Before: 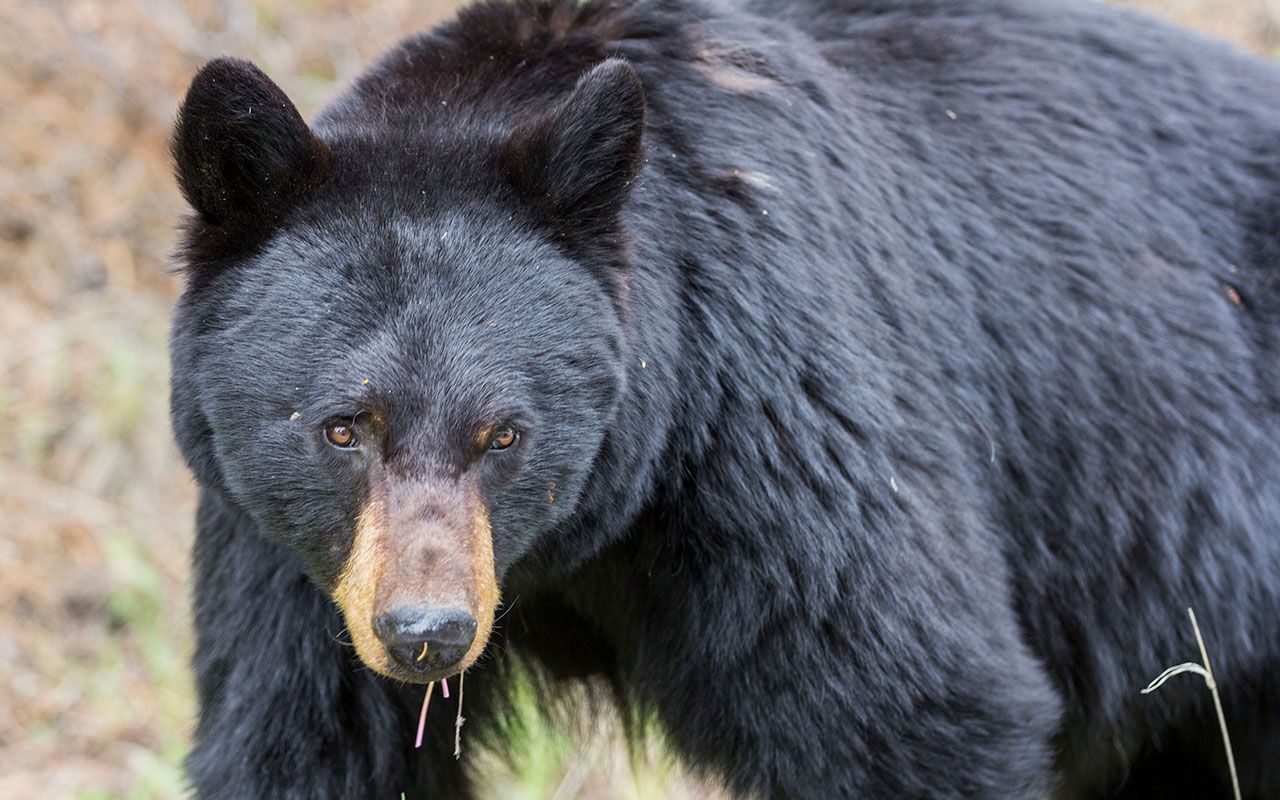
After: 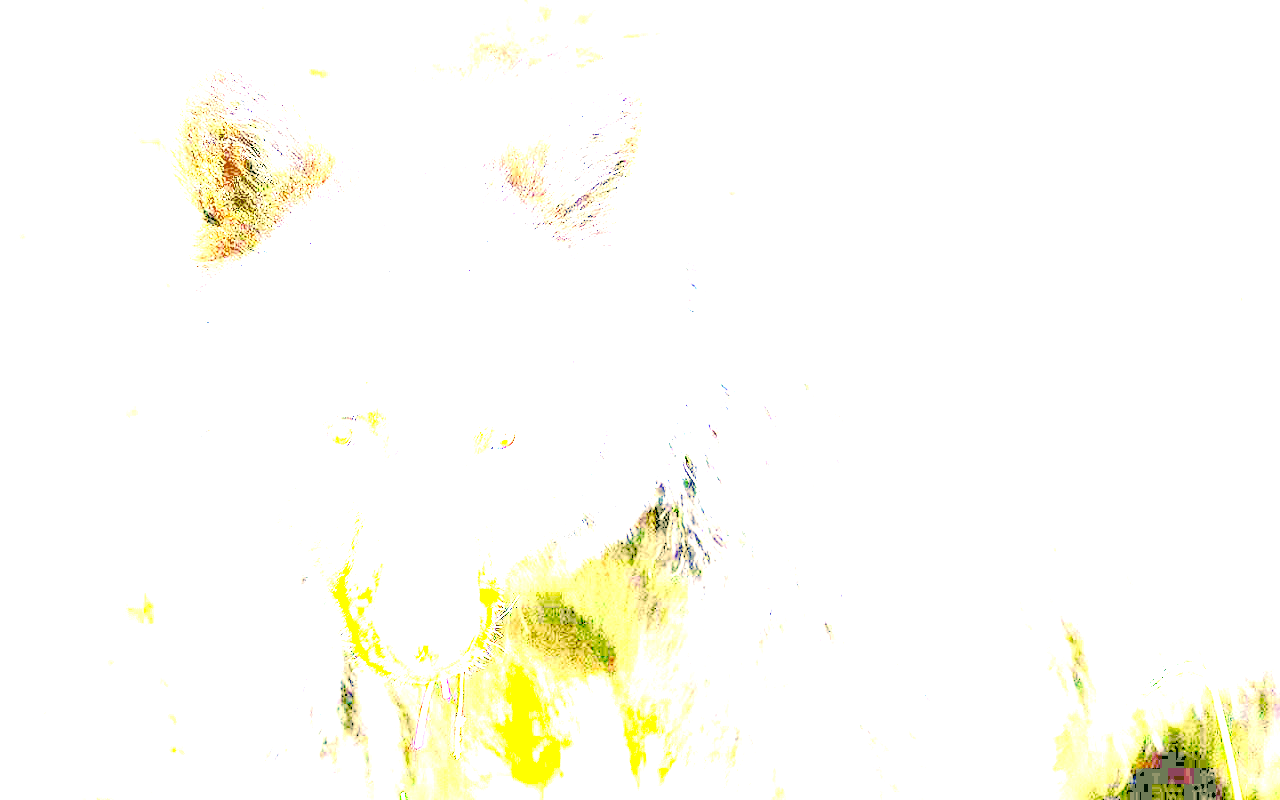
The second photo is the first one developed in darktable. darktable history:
color correction: highlights a* 5.65, highlights b* 33.35, shadows a* -25.45, shadows b* 3.8
exposure: exposure 7.948 EV, compensate highlight preservation false
contrast brightness saturation: brightness 0.286
